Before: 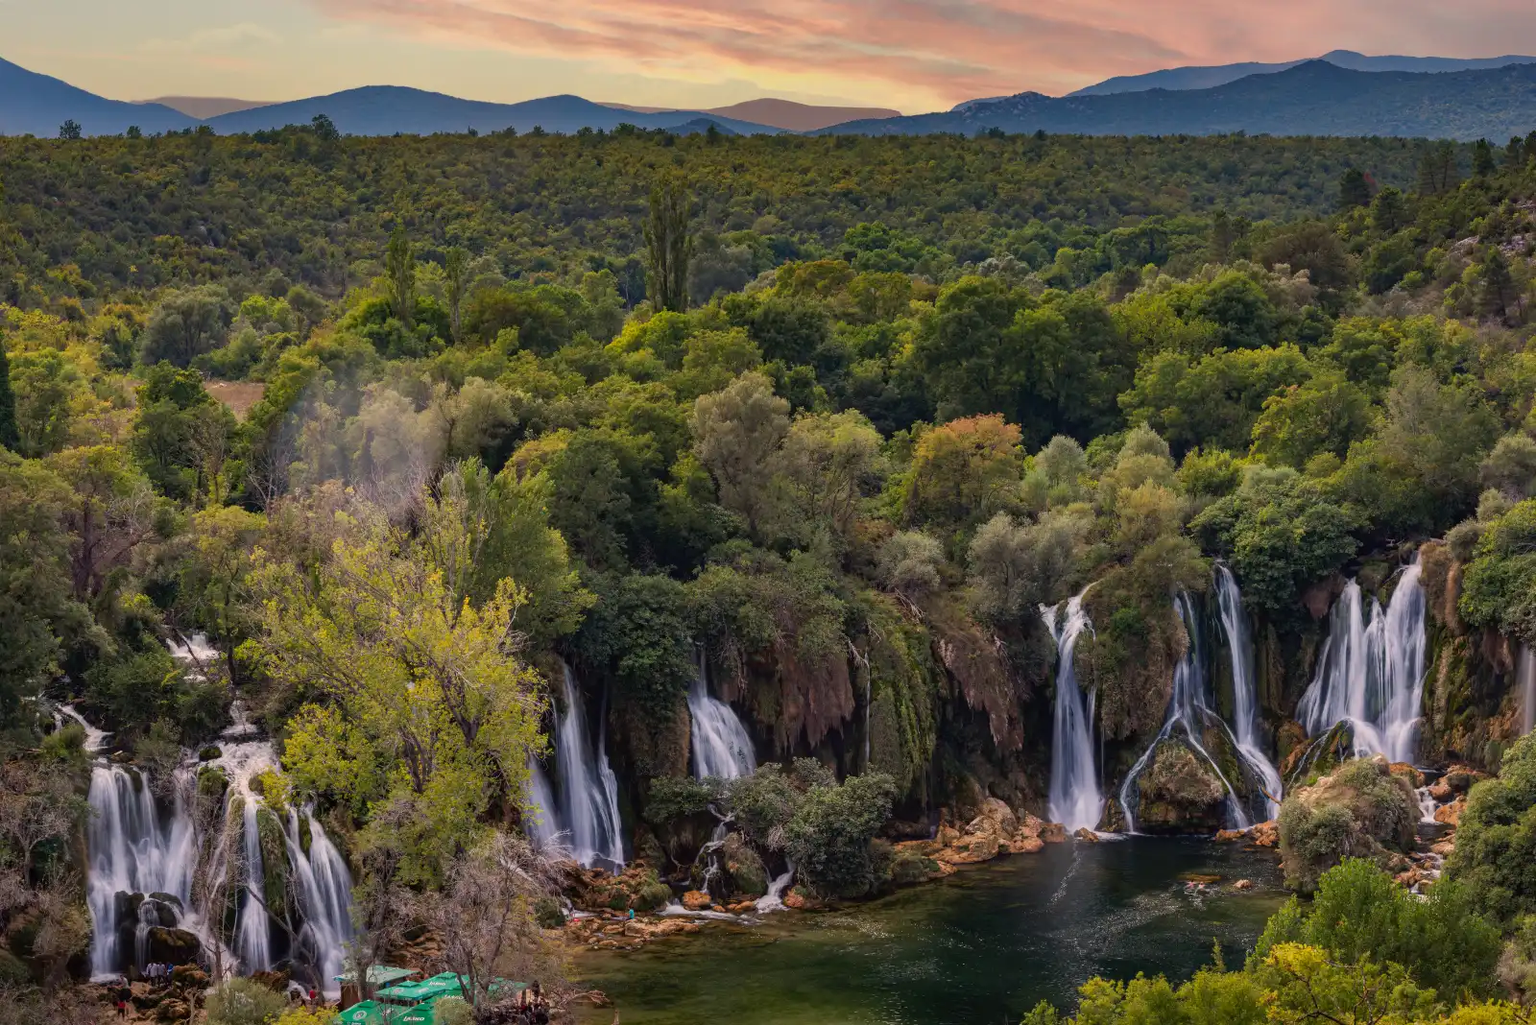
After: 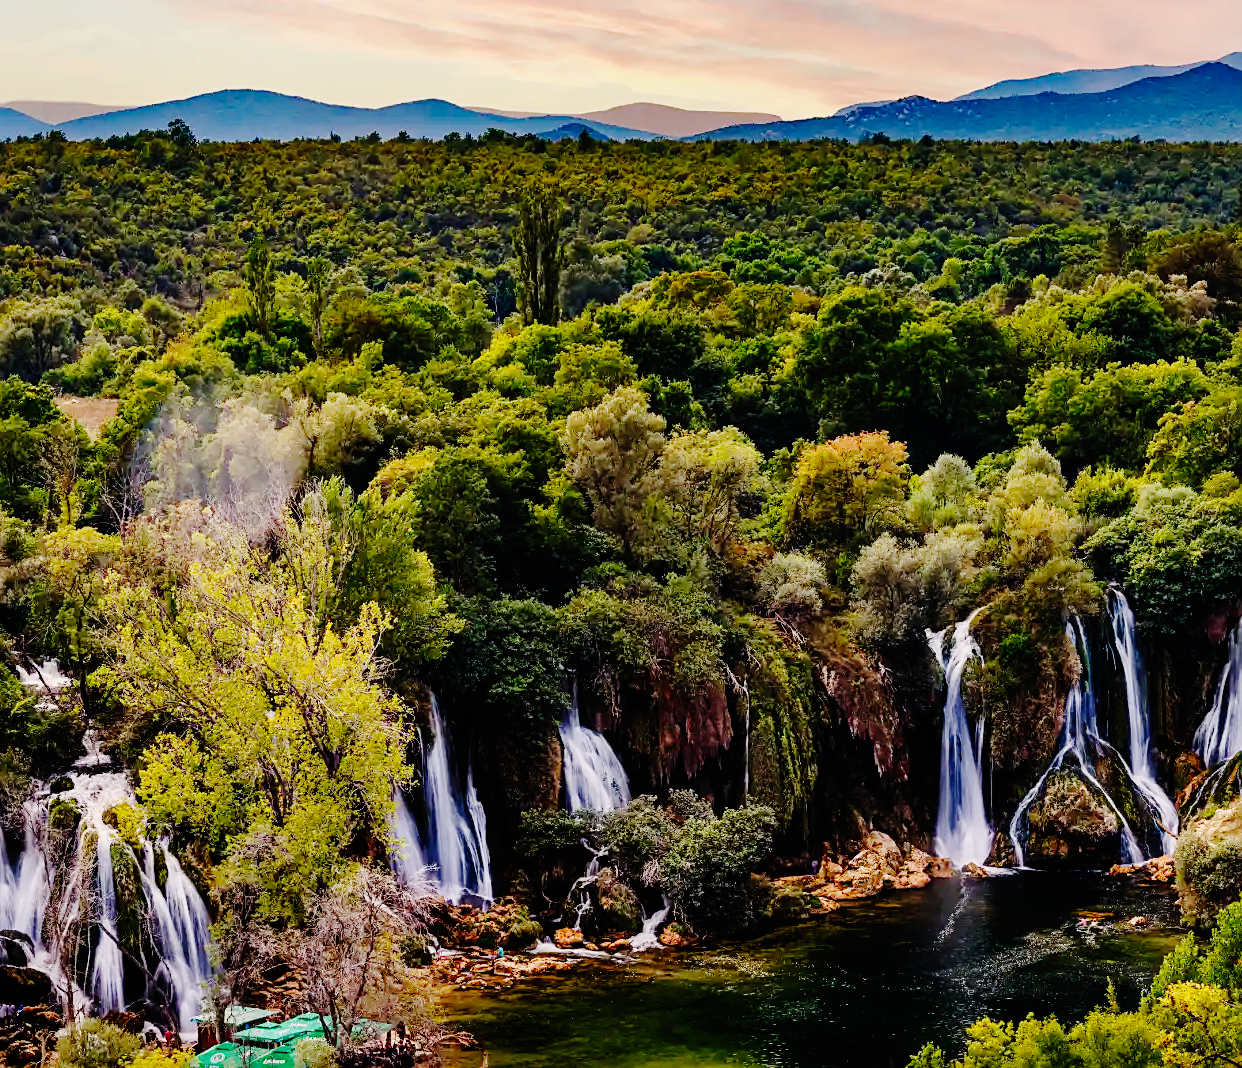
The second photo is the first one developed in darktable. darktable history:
sharpen: on, module defaults
base curve: curves: ch0 [(0, 0) (0.036, 0.01) (0.123, 0.254) (0.258, 0.504) (0.507, 0.748) (1, 1)], preserve colors none
crop: left 9.874%, right 12.498%
